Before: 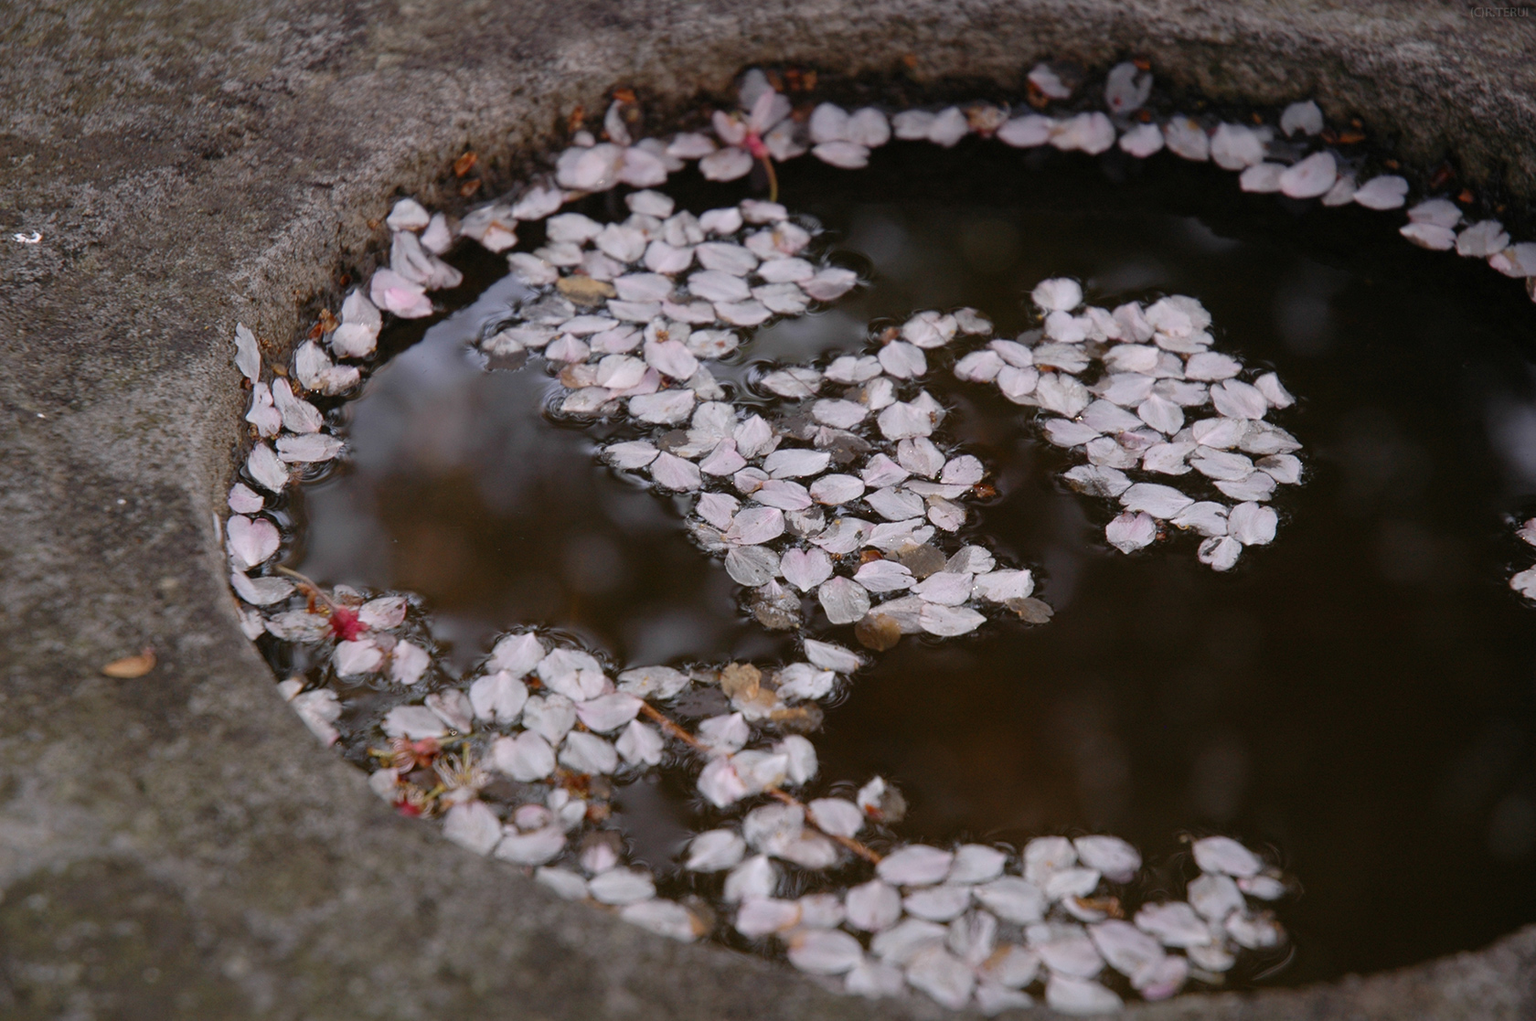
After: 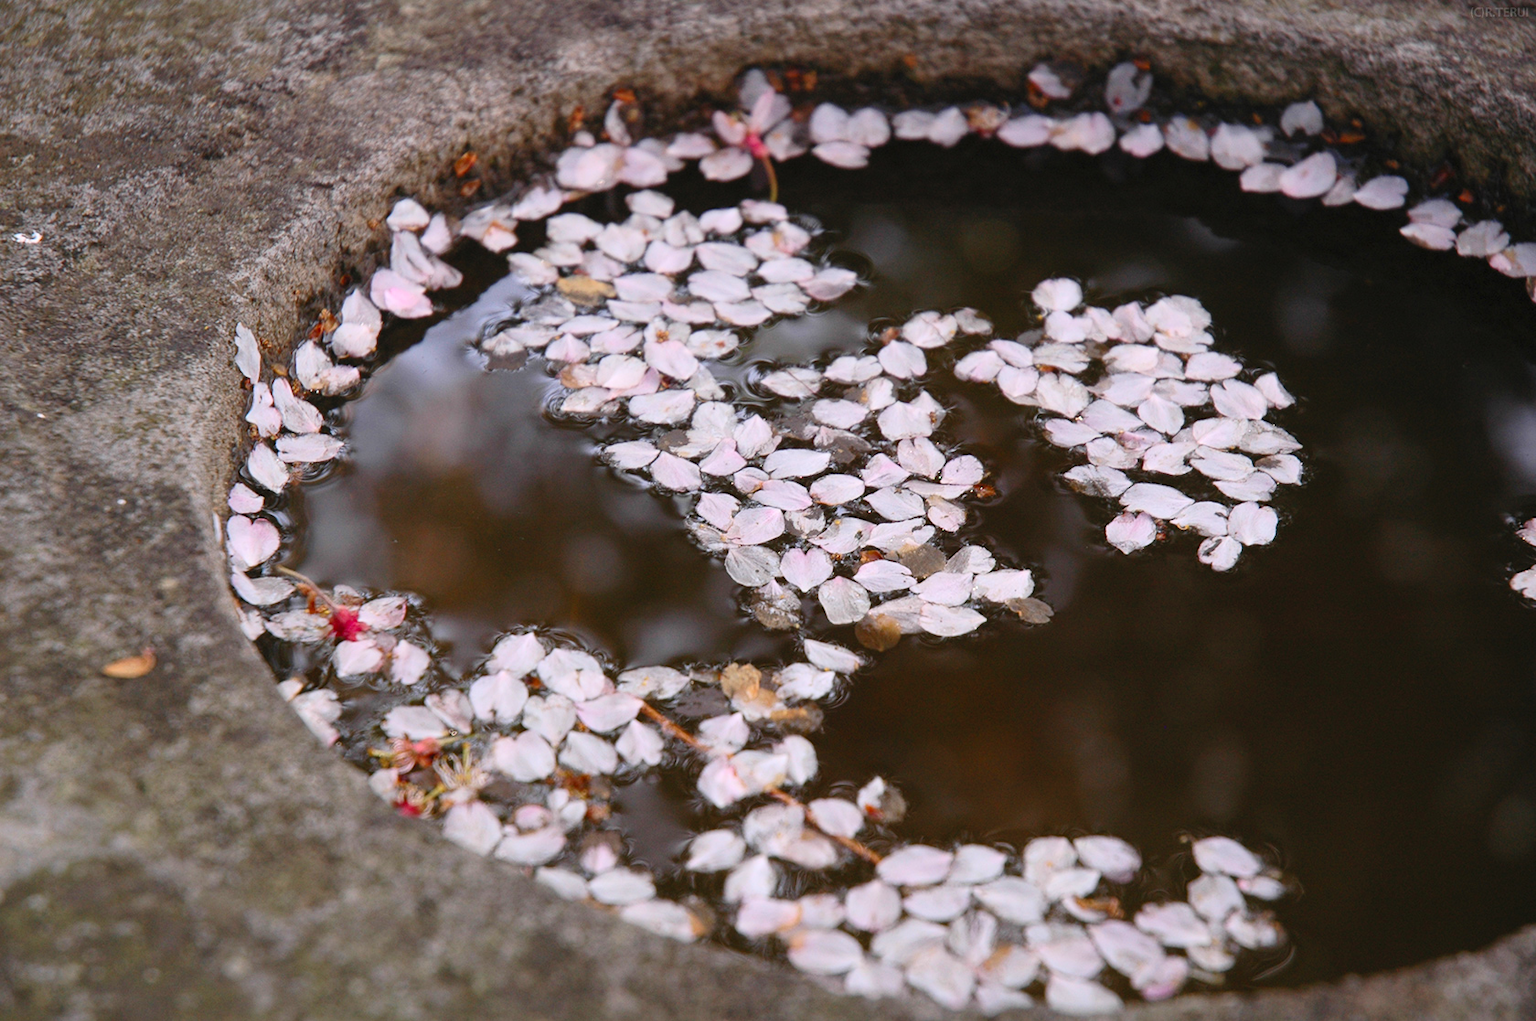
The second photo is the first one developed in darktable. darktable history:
contrast brightness saturation: contrast 0.239, brightness 0.246, saturation 0.379
